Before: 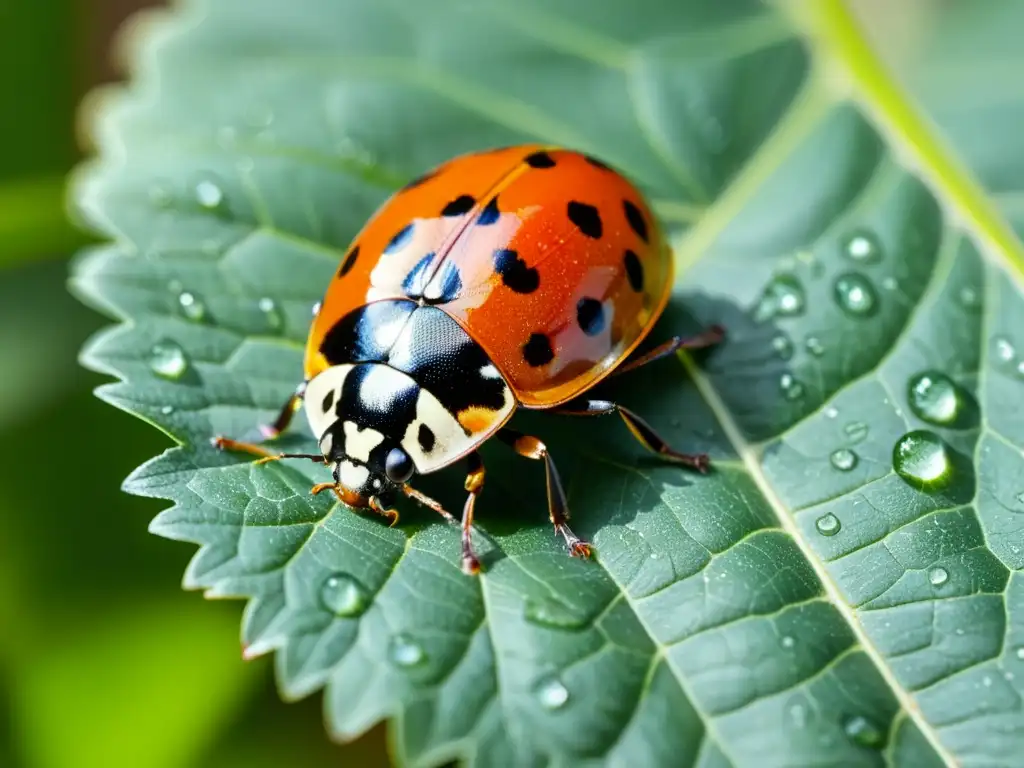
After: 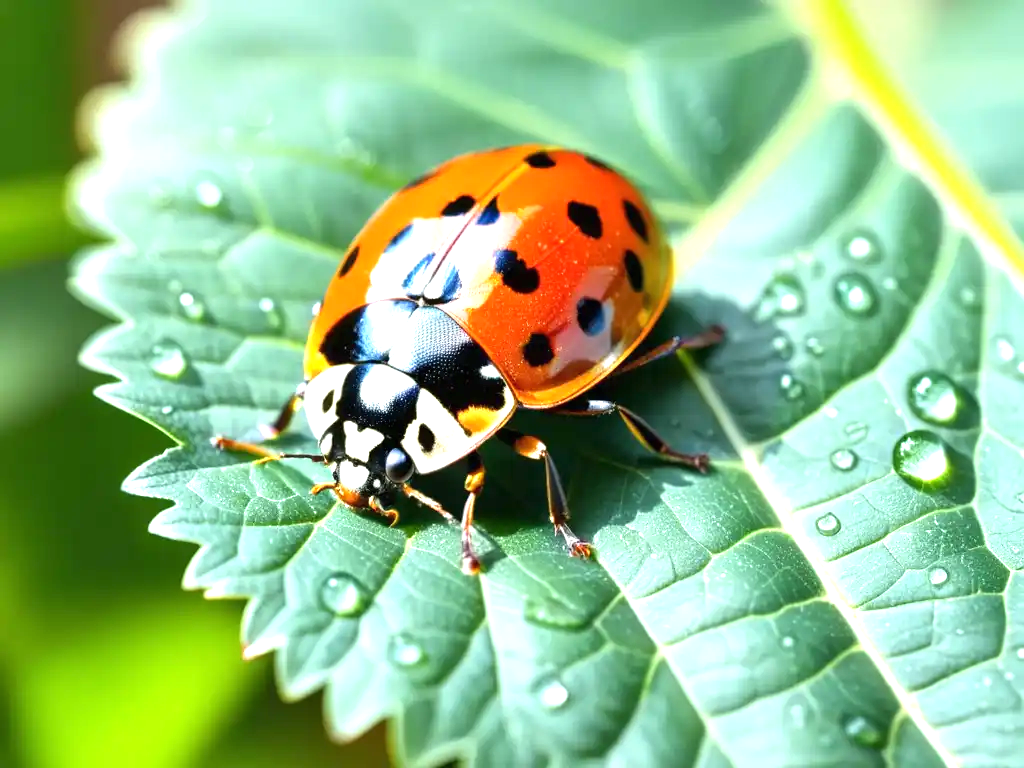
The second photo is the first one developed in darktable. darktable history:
exposure: black level correction 0, exposure 1 EV, compensate highlight preservation false
tone equalizer: luminance estimator HSV value / RGB max
